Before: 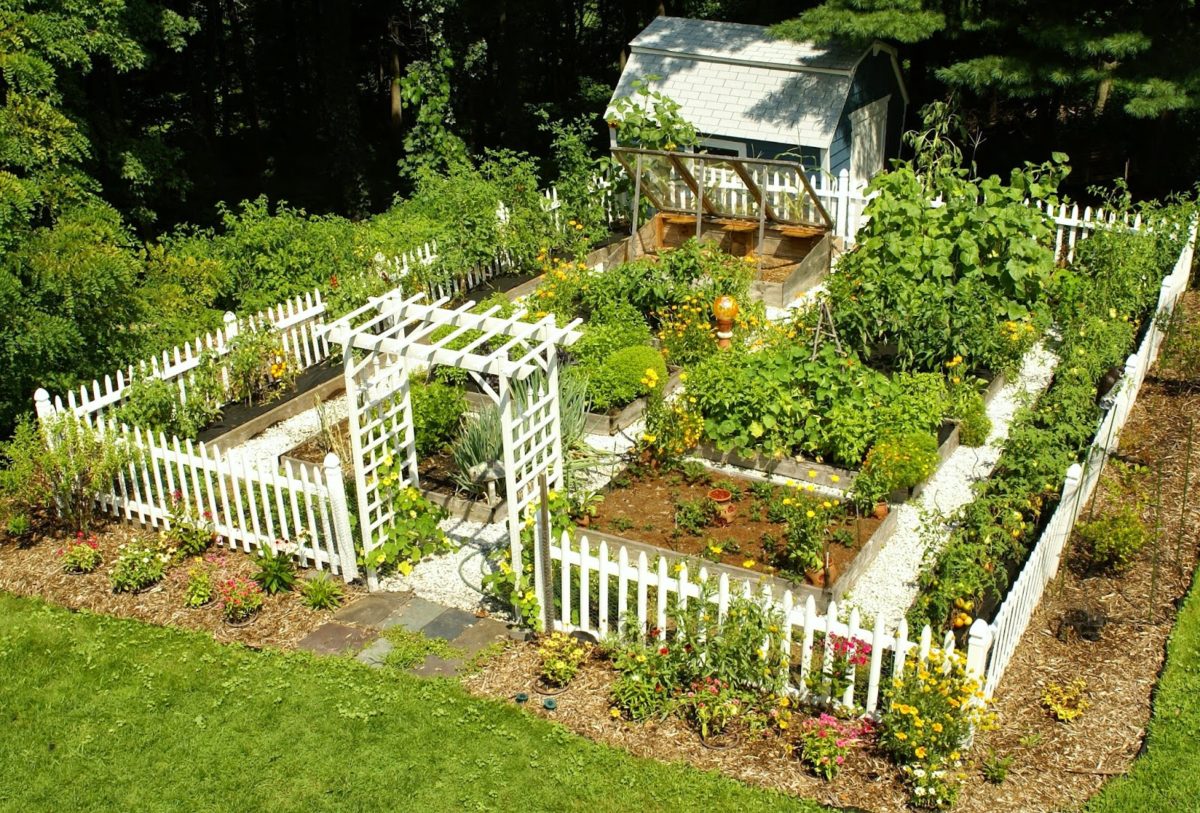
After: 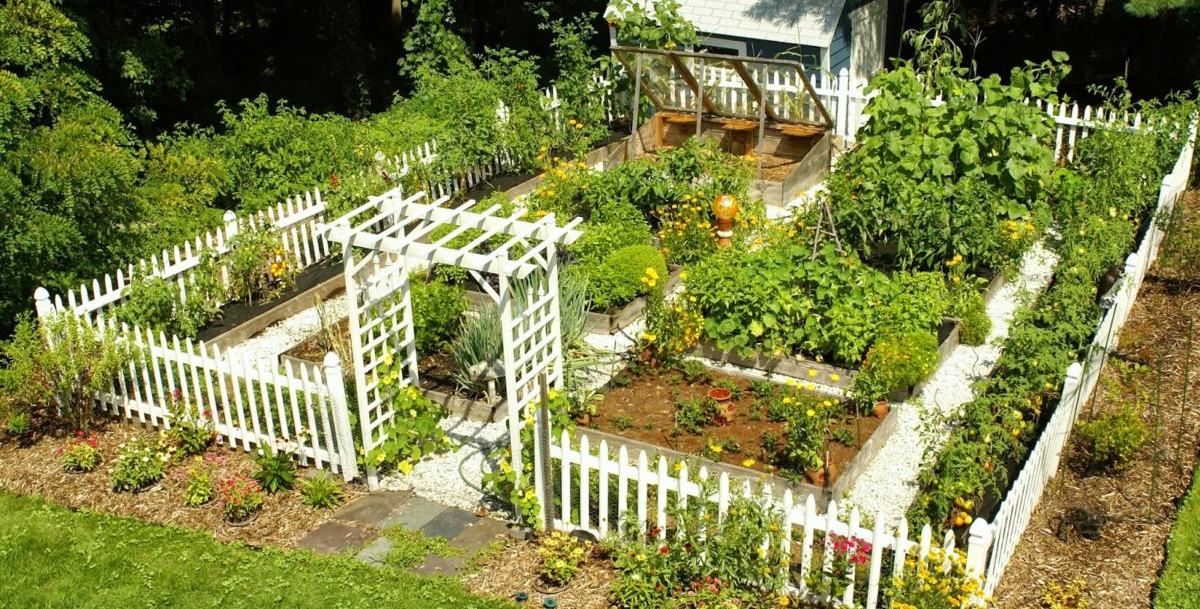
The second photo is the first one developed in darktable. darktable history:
crop and rotate: top 12.5%, bottom 12.5%
exposure: compensate highlight preservation false
